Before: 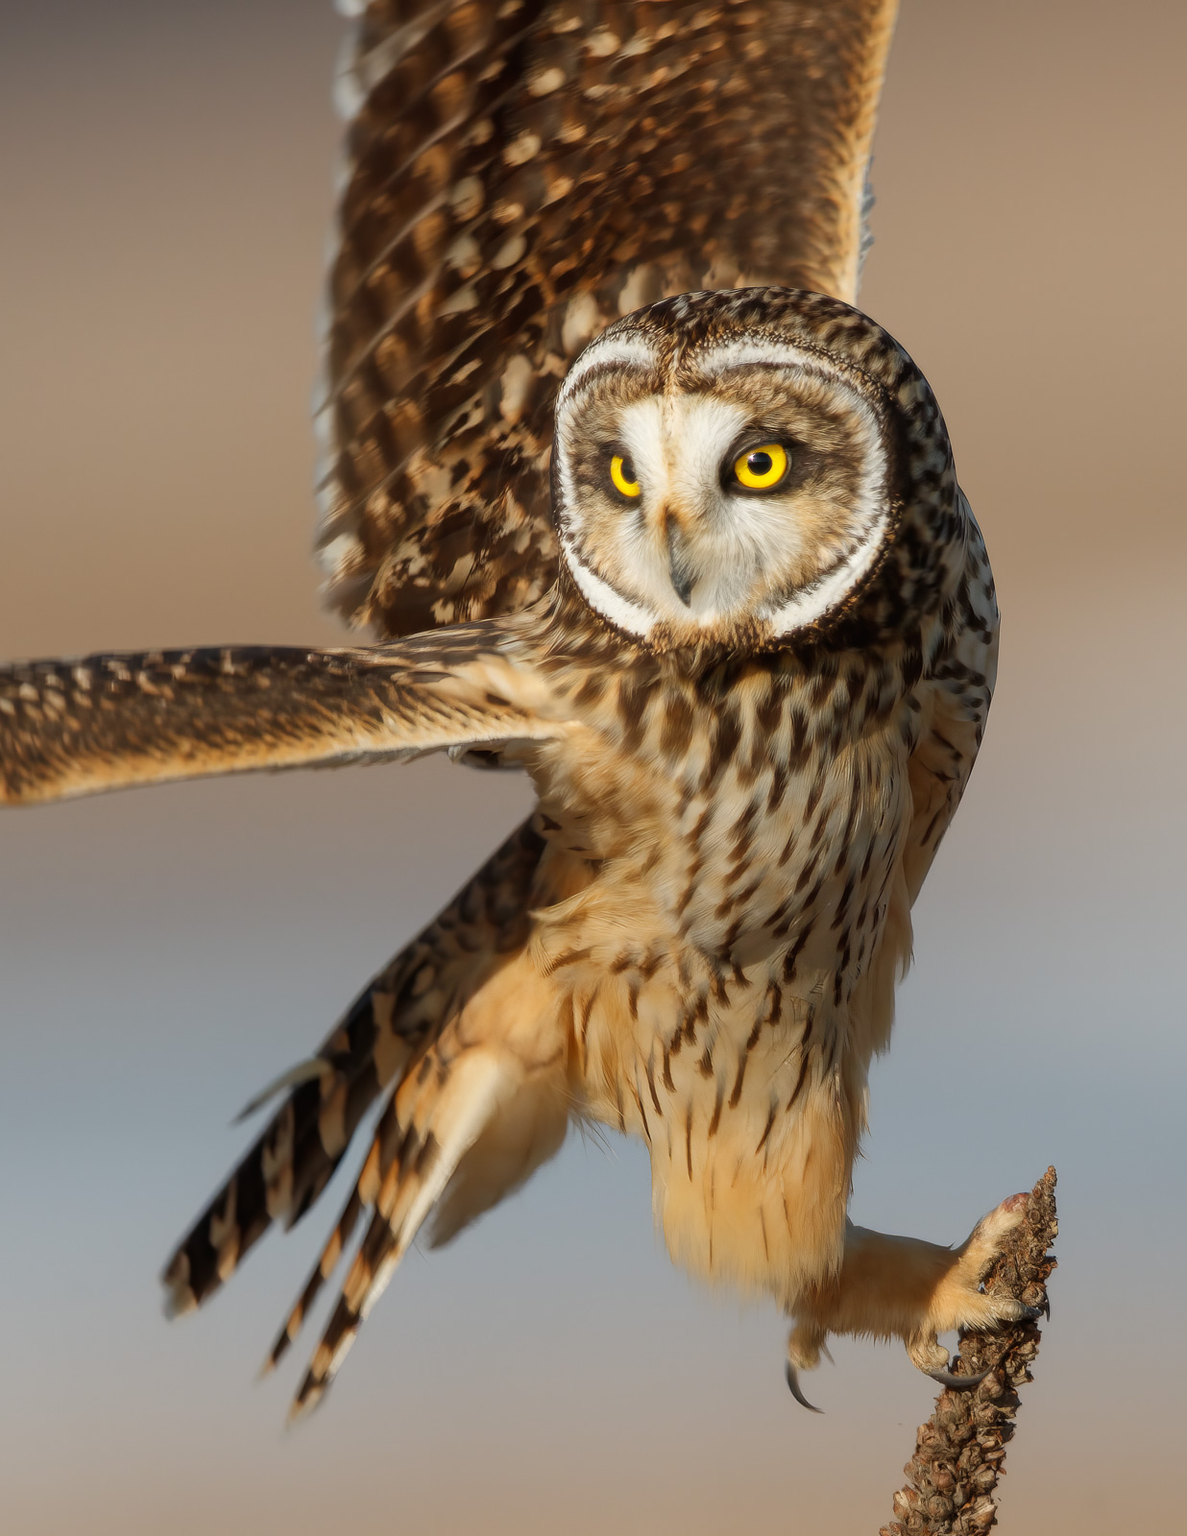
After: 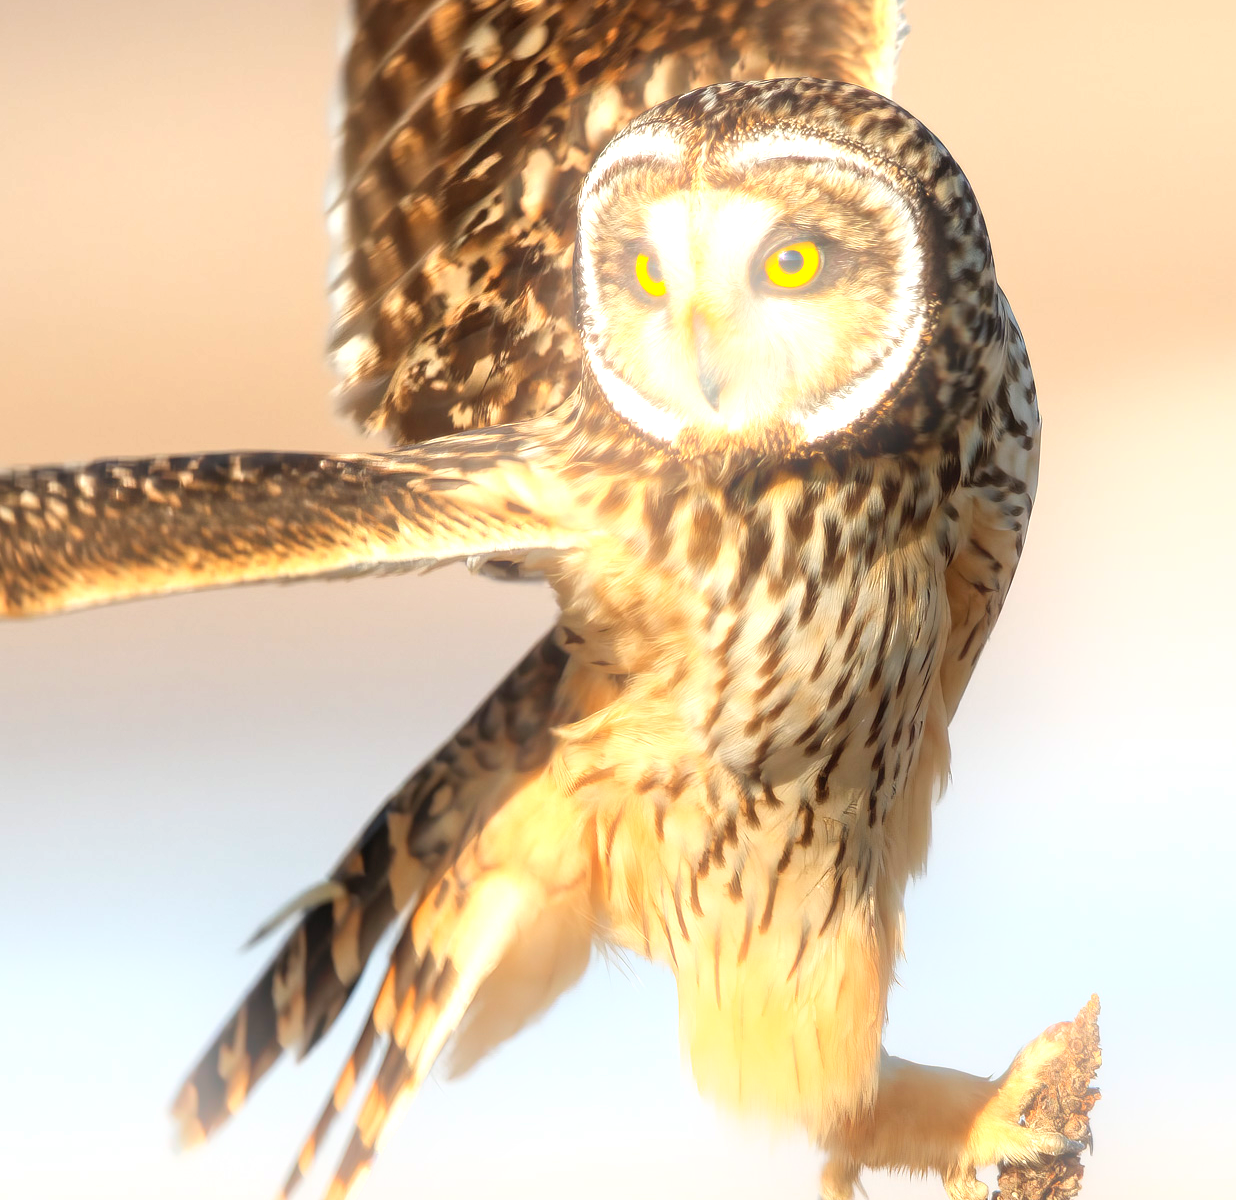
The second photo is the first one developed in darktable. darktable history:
crop: top 13.819%, bottom 11.169%
exposure: black level correction 0.001, exposure 1.398 EV, compensate exposure bias true, compensate highlight preservation false
bloom: size 13.65%, threshold 98.39%, strength 4.82%
